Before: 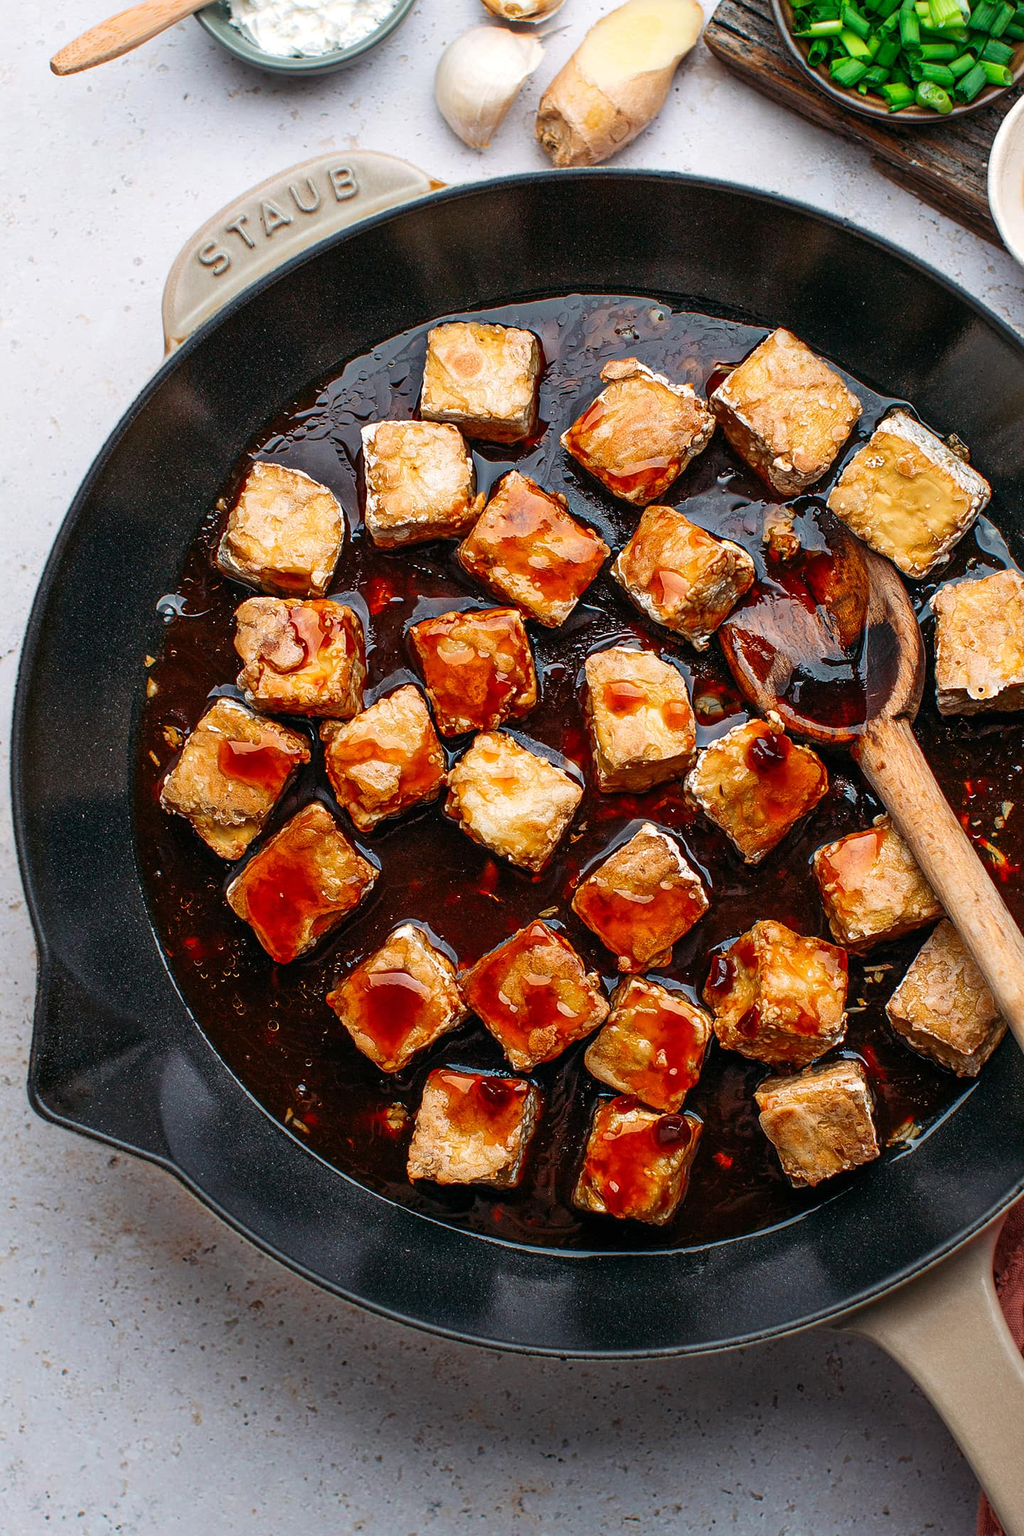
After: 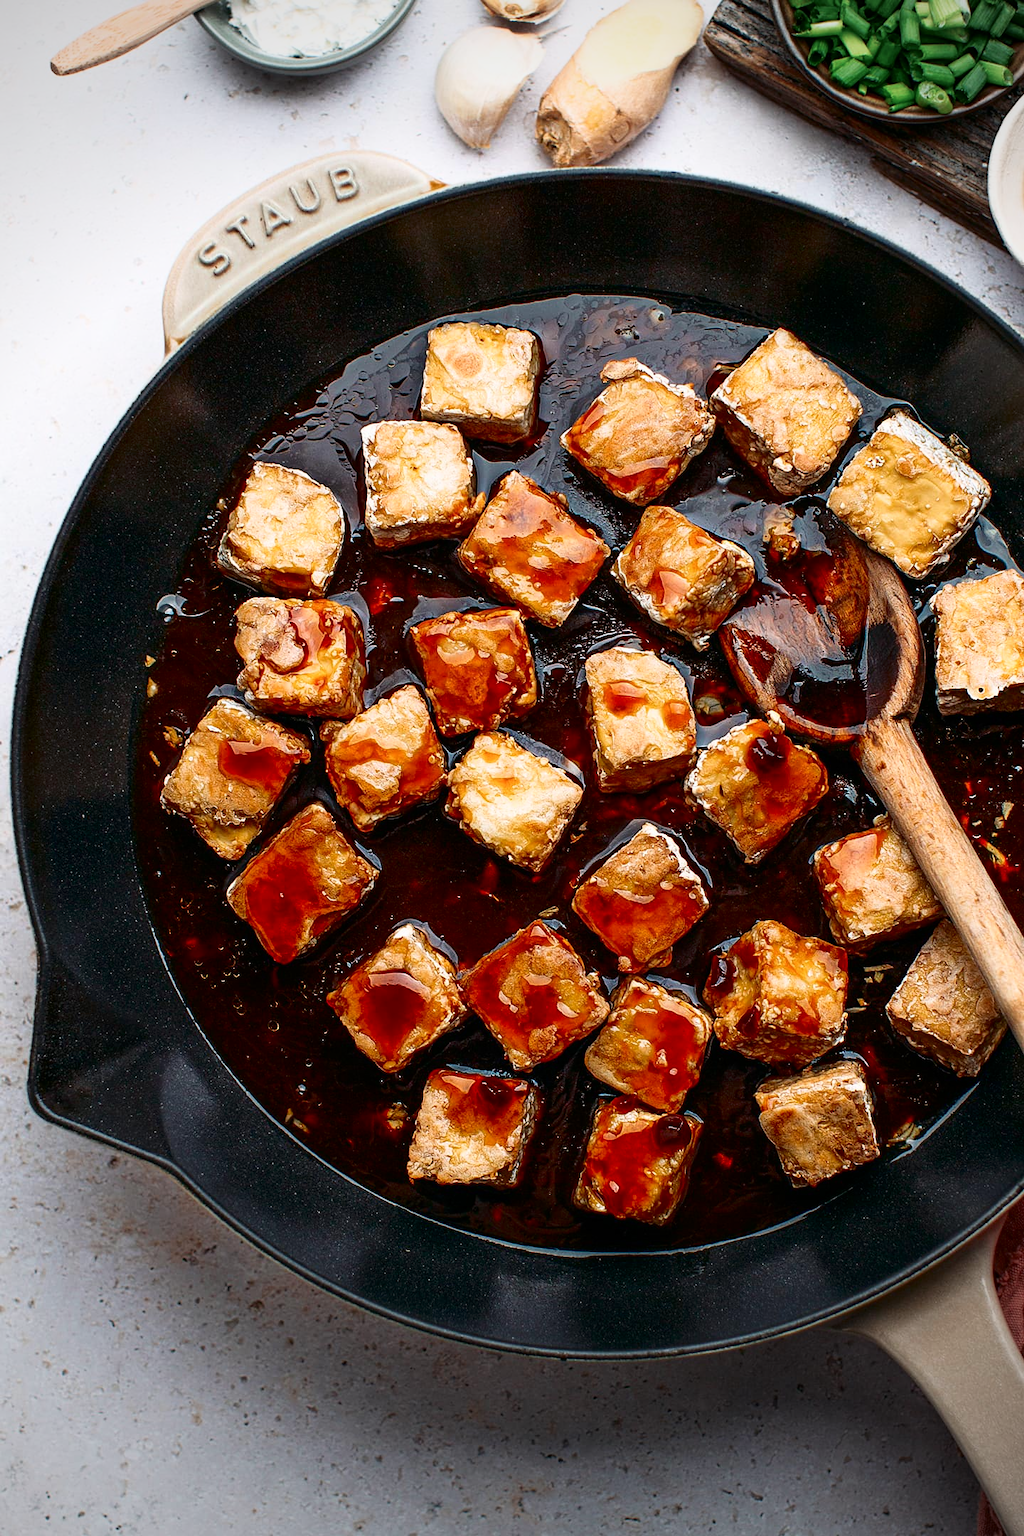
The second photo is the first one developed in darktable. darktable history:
shadows and highlights: shadows -62.32, white point adjustment -5.22, highlights 61.59
vignetting: on, module defaults
